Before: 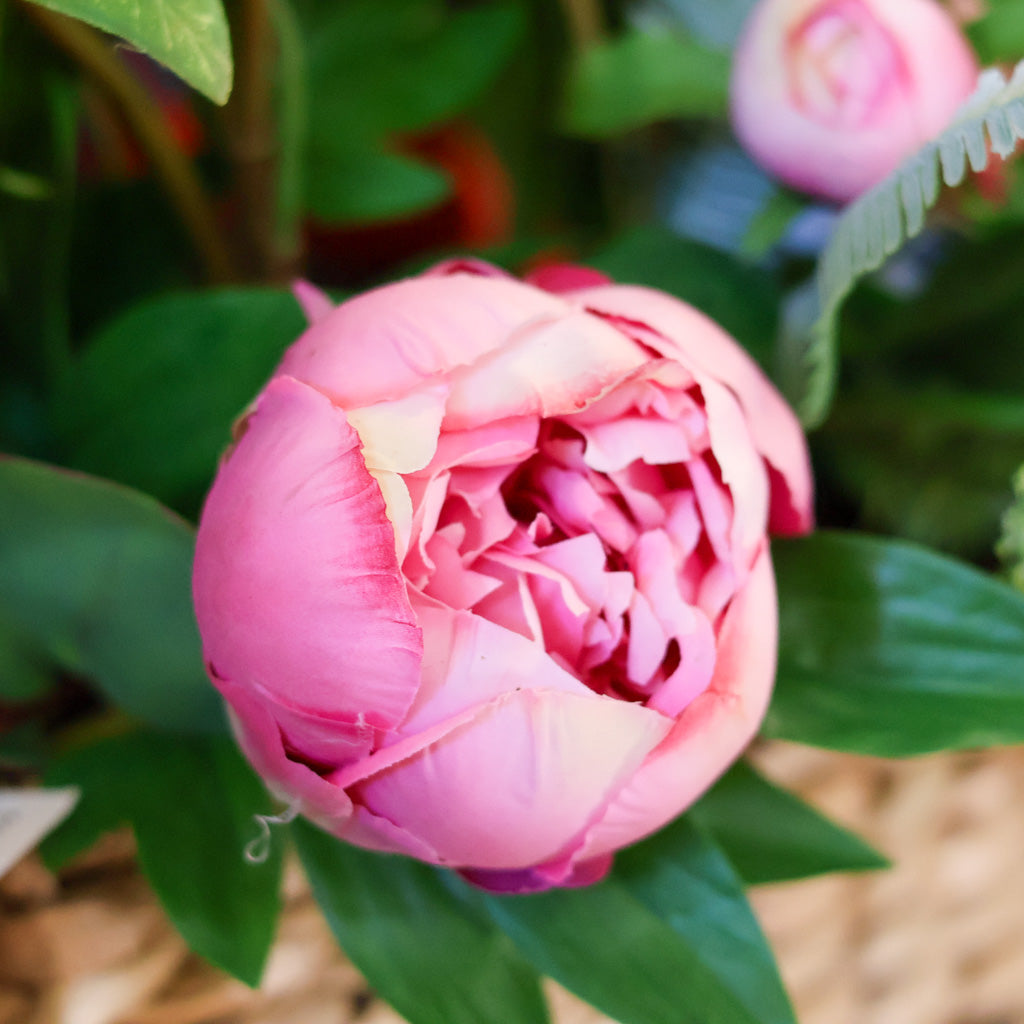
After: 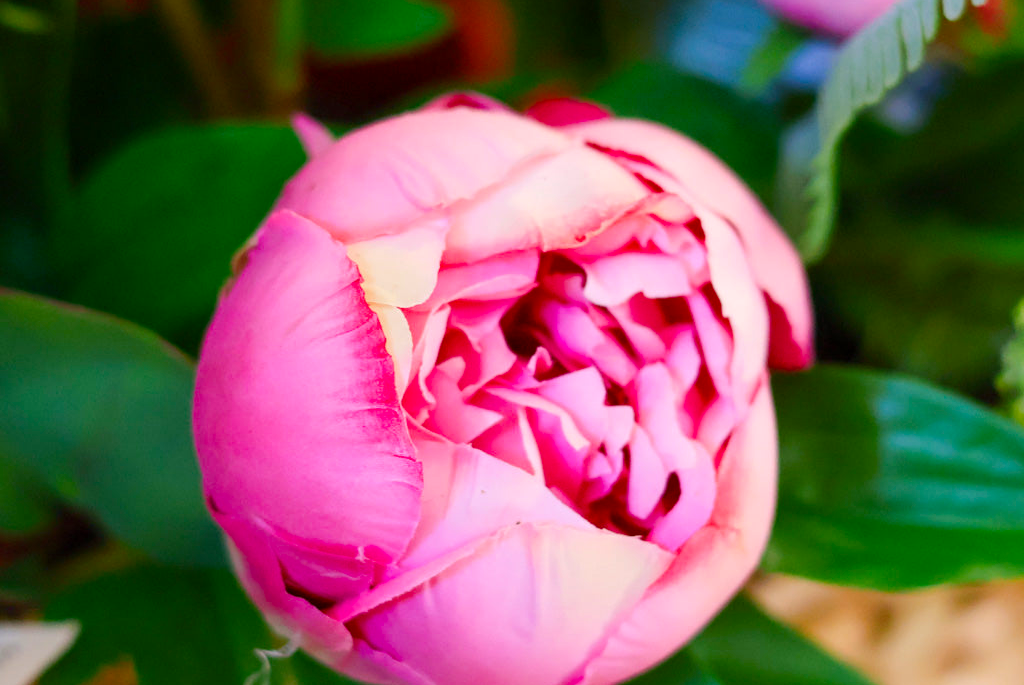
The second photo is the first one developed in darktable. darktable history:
color balance rgb: linear chroma grading › global chroma 15.387%, perceptual saturation grading › global saturation 25.024%
crop: top 16.303%, bottom 16.766%
